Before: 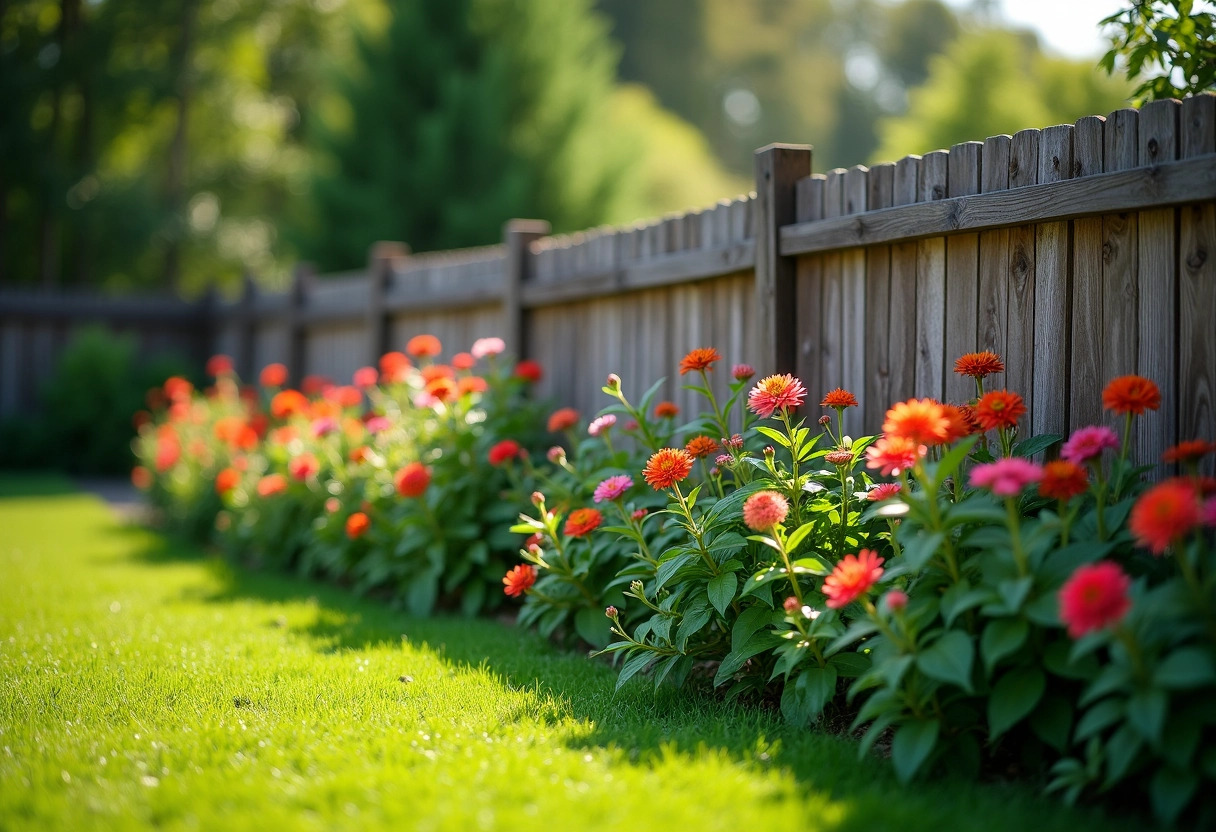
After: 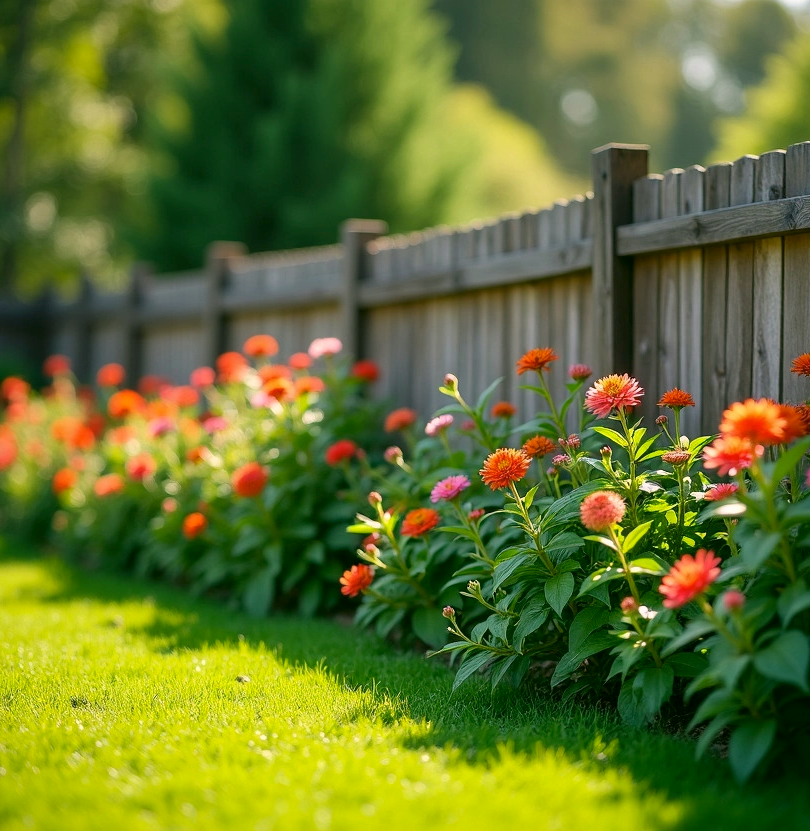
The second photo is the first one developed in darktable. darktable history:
crop and rotate: left 13.409%, right 19.924%
color correction: highlights a* 4.02, highlights b* 4.98, shadows a* -7.55, shadows b* 4.98
